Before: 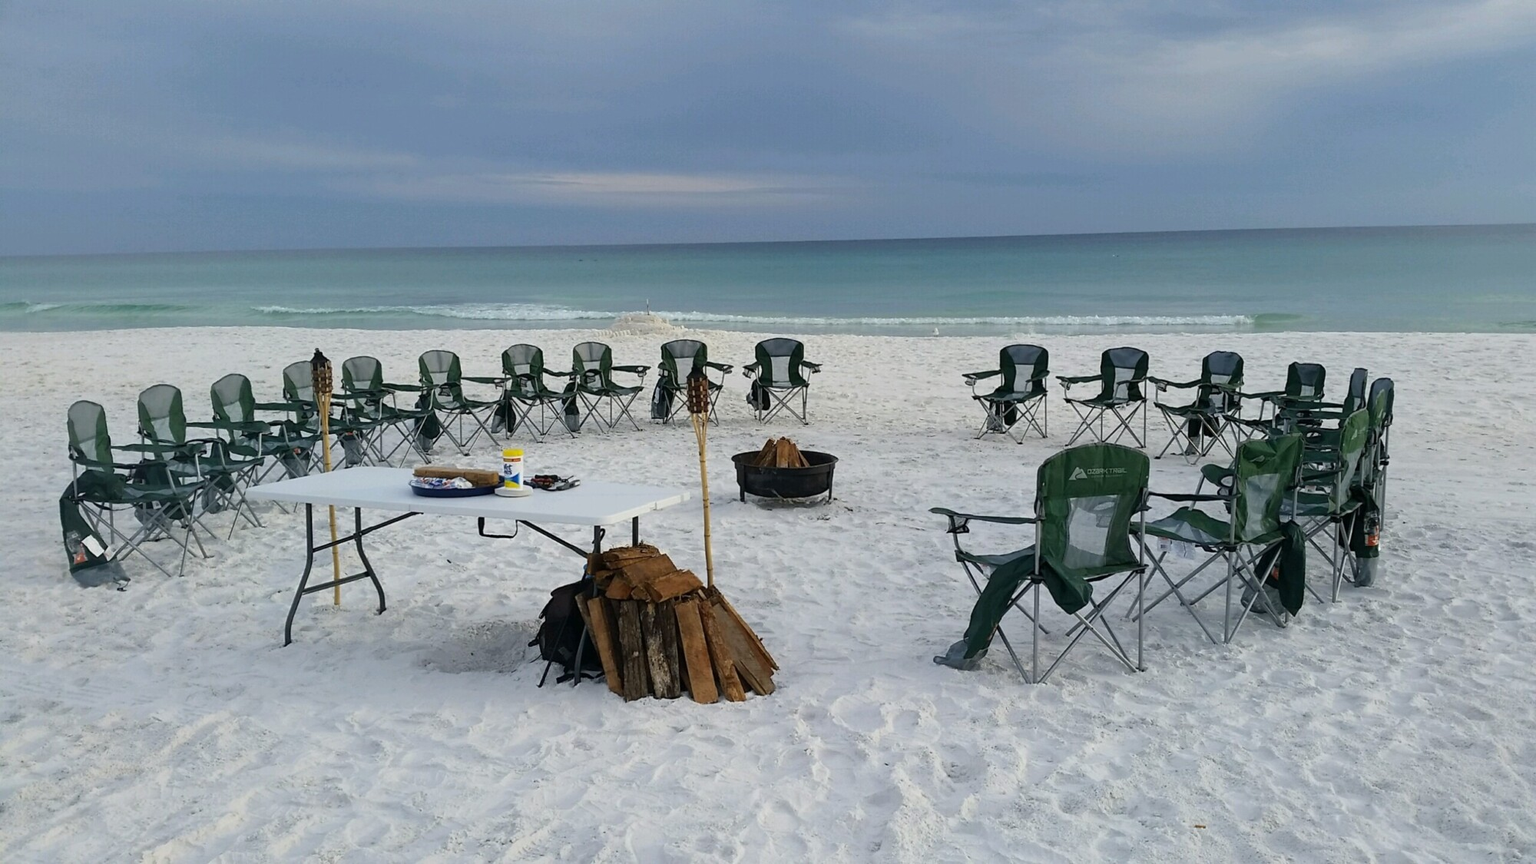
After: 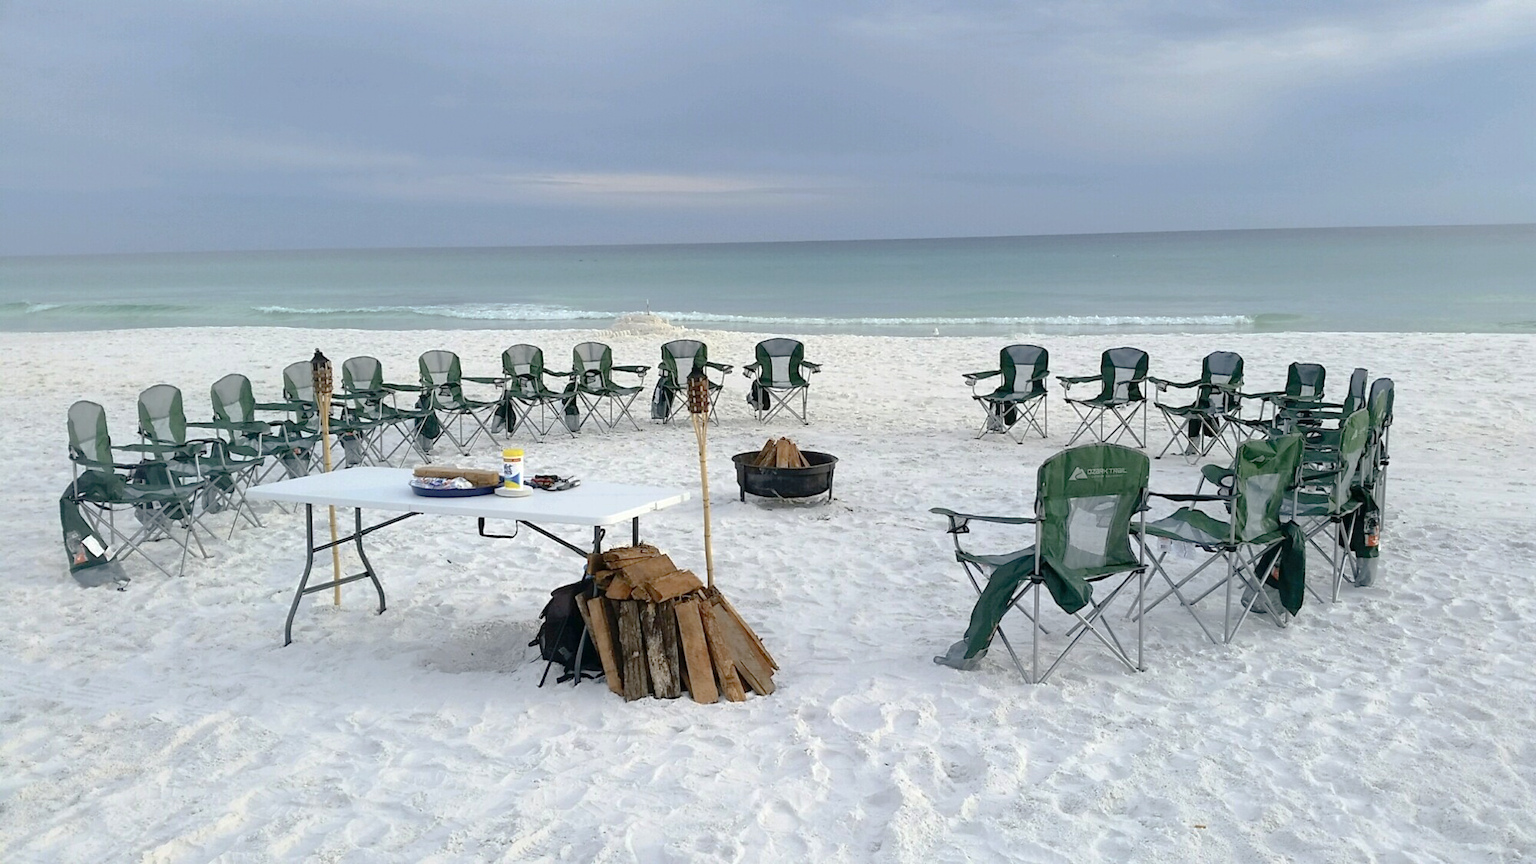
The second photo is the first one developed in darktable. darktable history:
exposure: exposure 0.081 EV, compensate highlight preservation false
tone equalizer: -8 EV -0.43 EV, -7 EV -0.404 EV, -6 EV -0.351 EV, -5 EV -0.231 EV, -3 EV 0.192 EV, -2 EV 0.31 EV, -1 EV 0.368 EV, +0 EV 0.4 EV
tone curve: curves: ch0 [(0, 0) (0.004, 0.008) (0.077, 0.156) (0.169, 0.29) (0.774, 0.774) (1, 1)], preserve colors none
